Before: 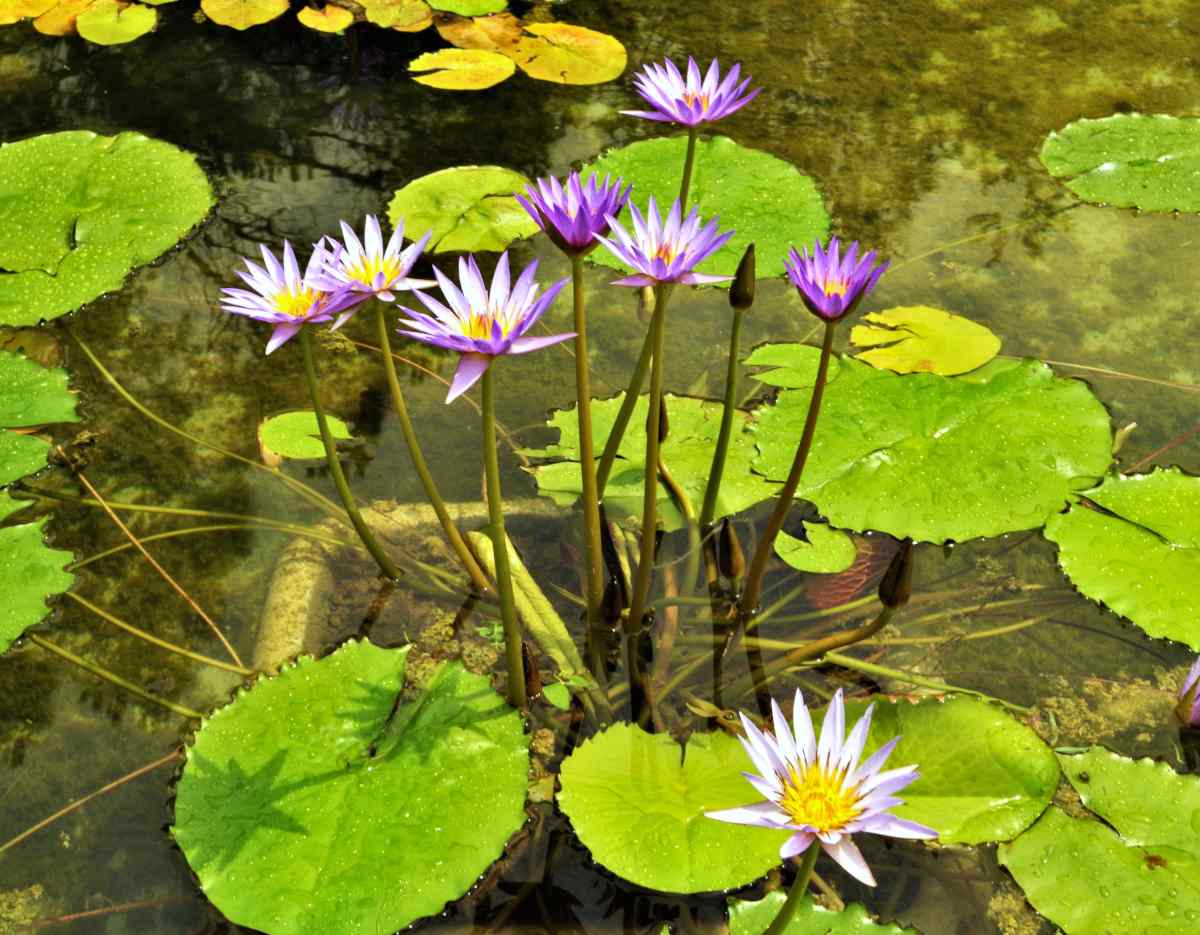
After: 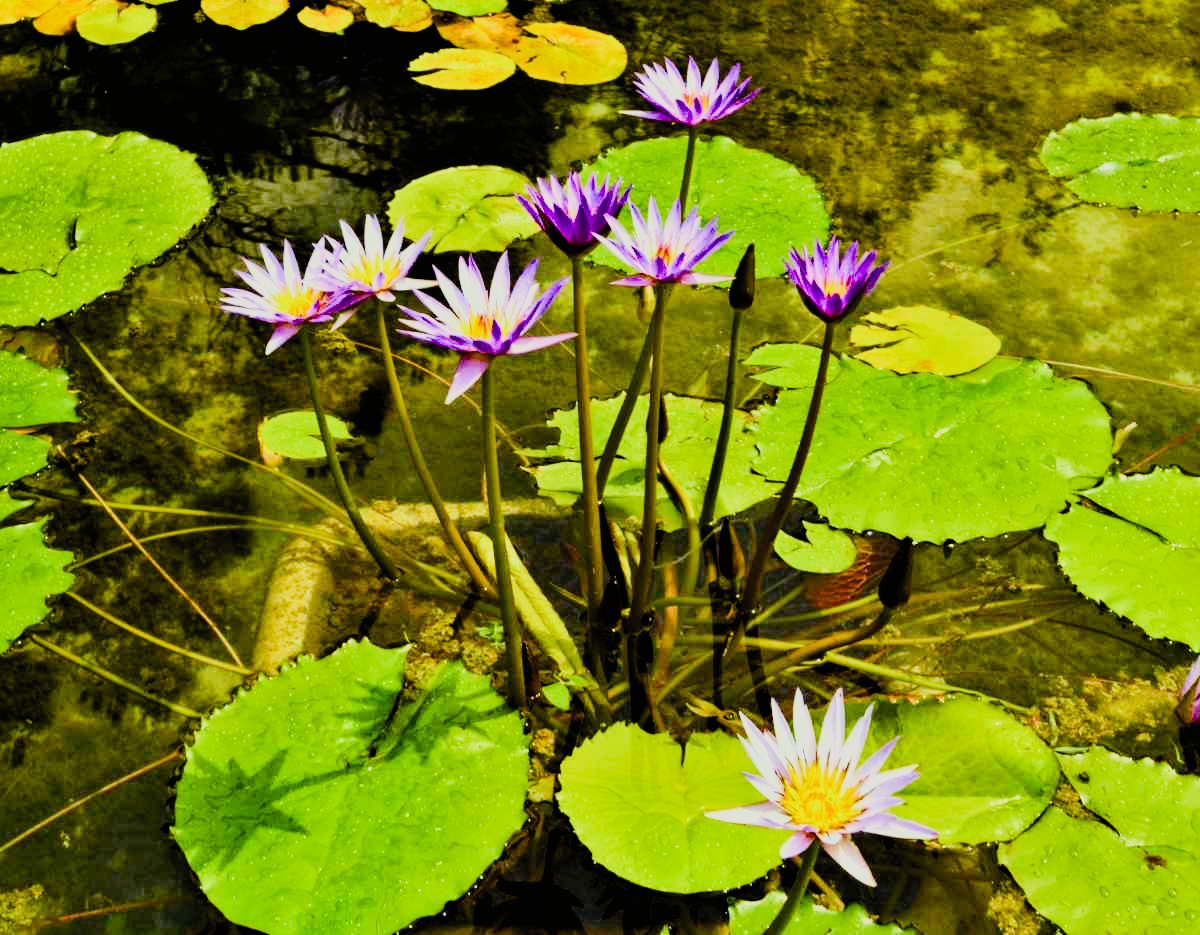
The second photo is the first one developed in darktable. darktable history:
color balance rgb: shadows lift › luminance -20.4%, highlights gain › luminance 5.962%, highlights gain › chroma 2.509%, highlights gain › hue 92.99°, perceptual saturation grading › global saturation 20%, perceptual saturation grading › highlights -25.682%, perceptual saturation grading › shadows 50.054%, saturation formula JzAzBz (2021)
filmic rgb: black relative exposure -6.08 EV, white relative exposure 6.97 EV, hardness 2.25, iterations of high-quality reconstruction 10
contrast brightness saturation: contrast 0.199, brightness 0.16, saturation 0.219
